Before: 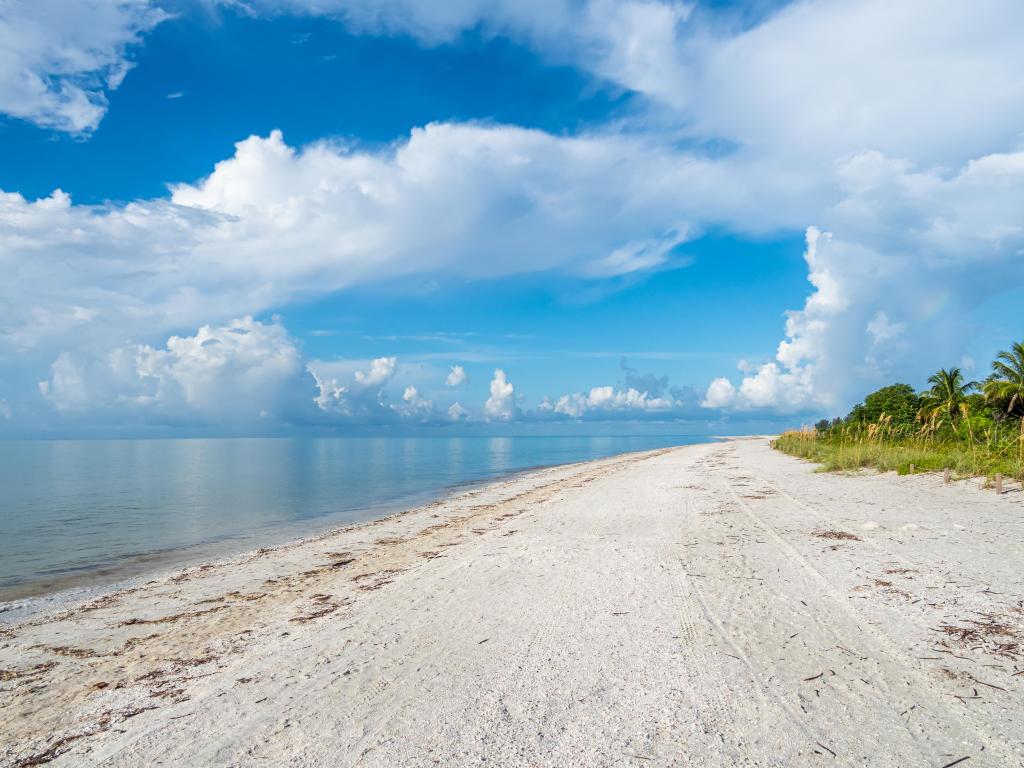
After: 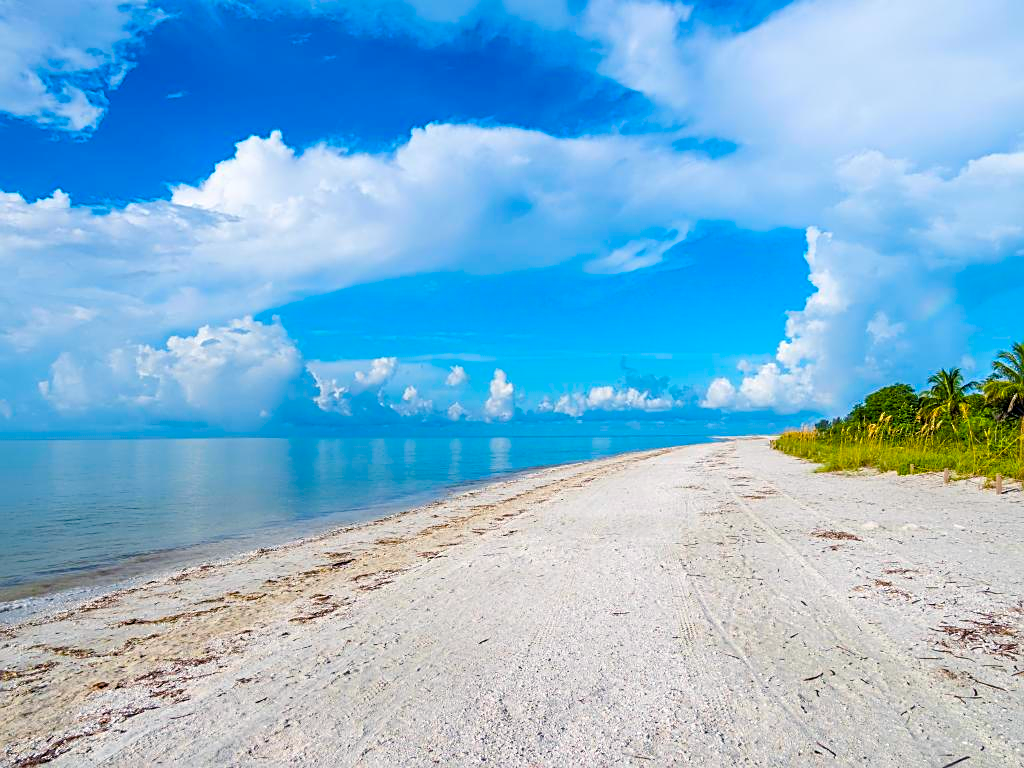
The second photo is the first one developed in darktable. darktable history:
color balance rgb: power › chroma 1.013%, power › hue 257.04°, global offset › hue 170.83°, linear chroma grading › global chroma 15.46%, perceptual saturation grading › global saturation 36.994%, perceptual saturation grading › shadows 35.654%, global vibrance 5.692%
sharpen: on, module defaults
